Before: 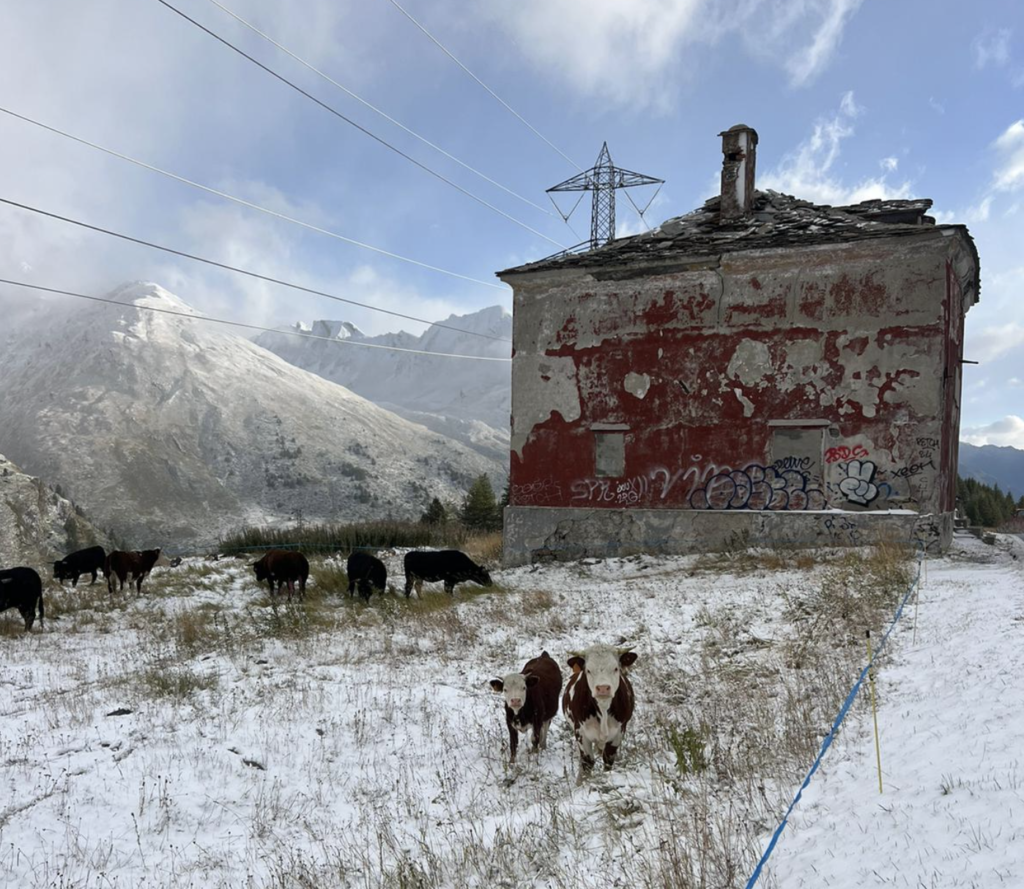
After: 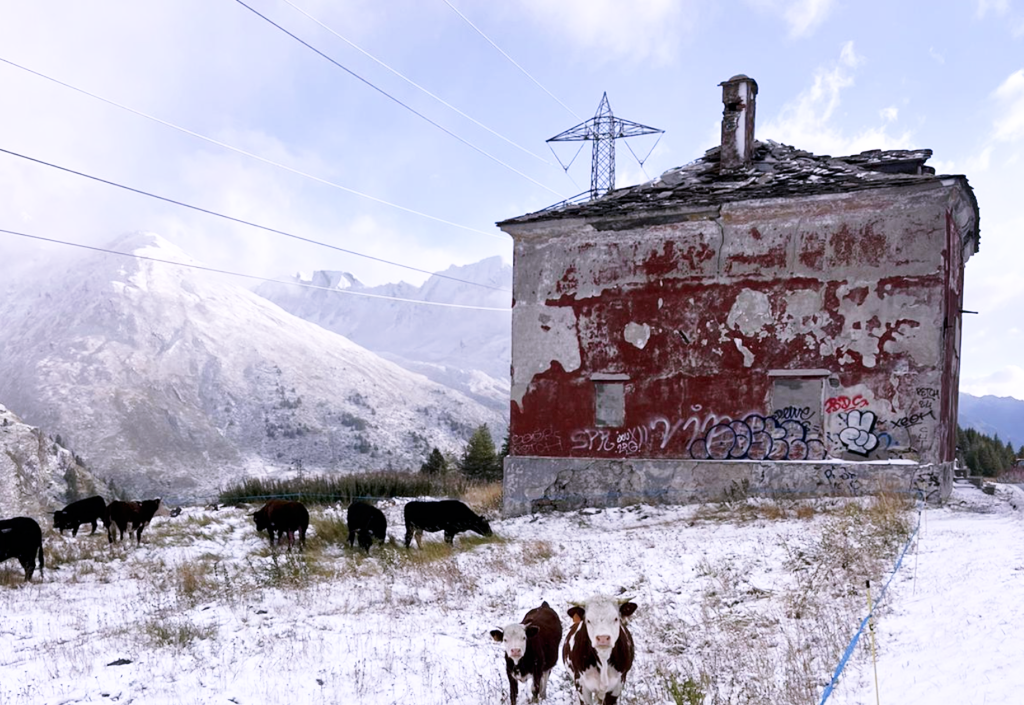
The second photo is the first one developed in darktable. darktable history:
white balance: red 1.042, blue 1.17
contrast brightness saturation: saturation -0.04
base curve: curves: ch0 [(0, 0) (0.005, 0.002) (0.15, 0.3) (0.4, 0.7) (0.75, 0.95) (1, 1)], preserve colors none
crop and rotate: top 5.667%, bottom 14.937%
